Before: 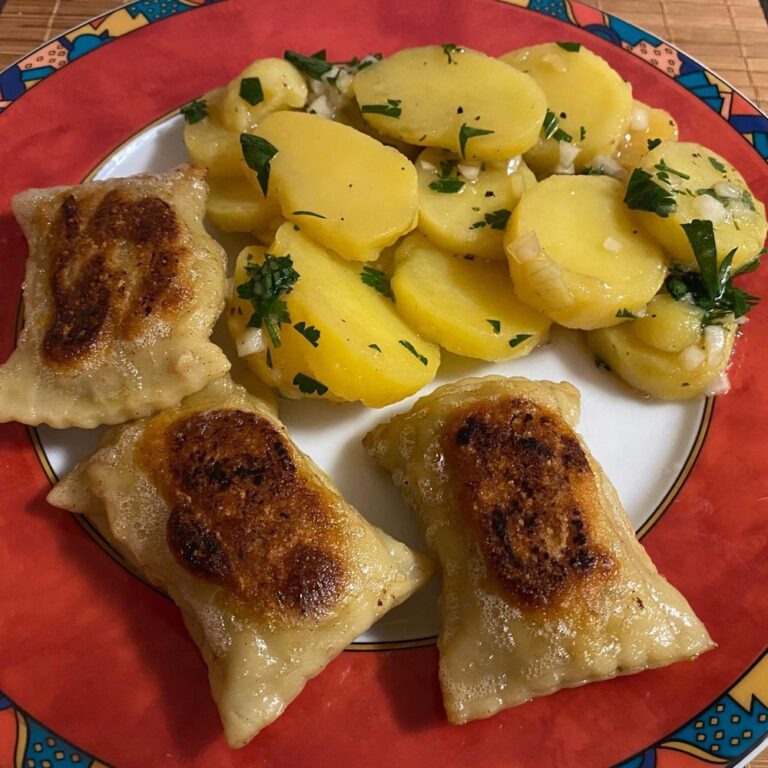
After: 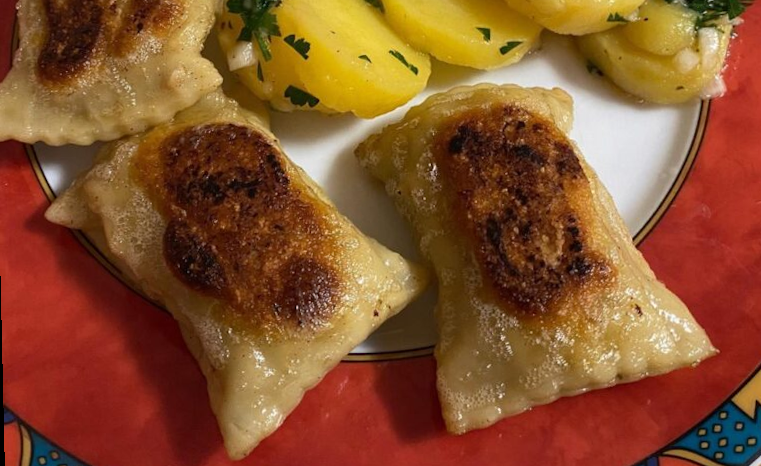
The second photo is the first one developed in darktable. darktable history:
rotate and perspective: rotation -1.32°, lens shift (horizontal) -0.031, crop left 0.015, crop right 0.985, crop top 0.047, crop bottom 0.982
crop and rotate: top 36.435%
